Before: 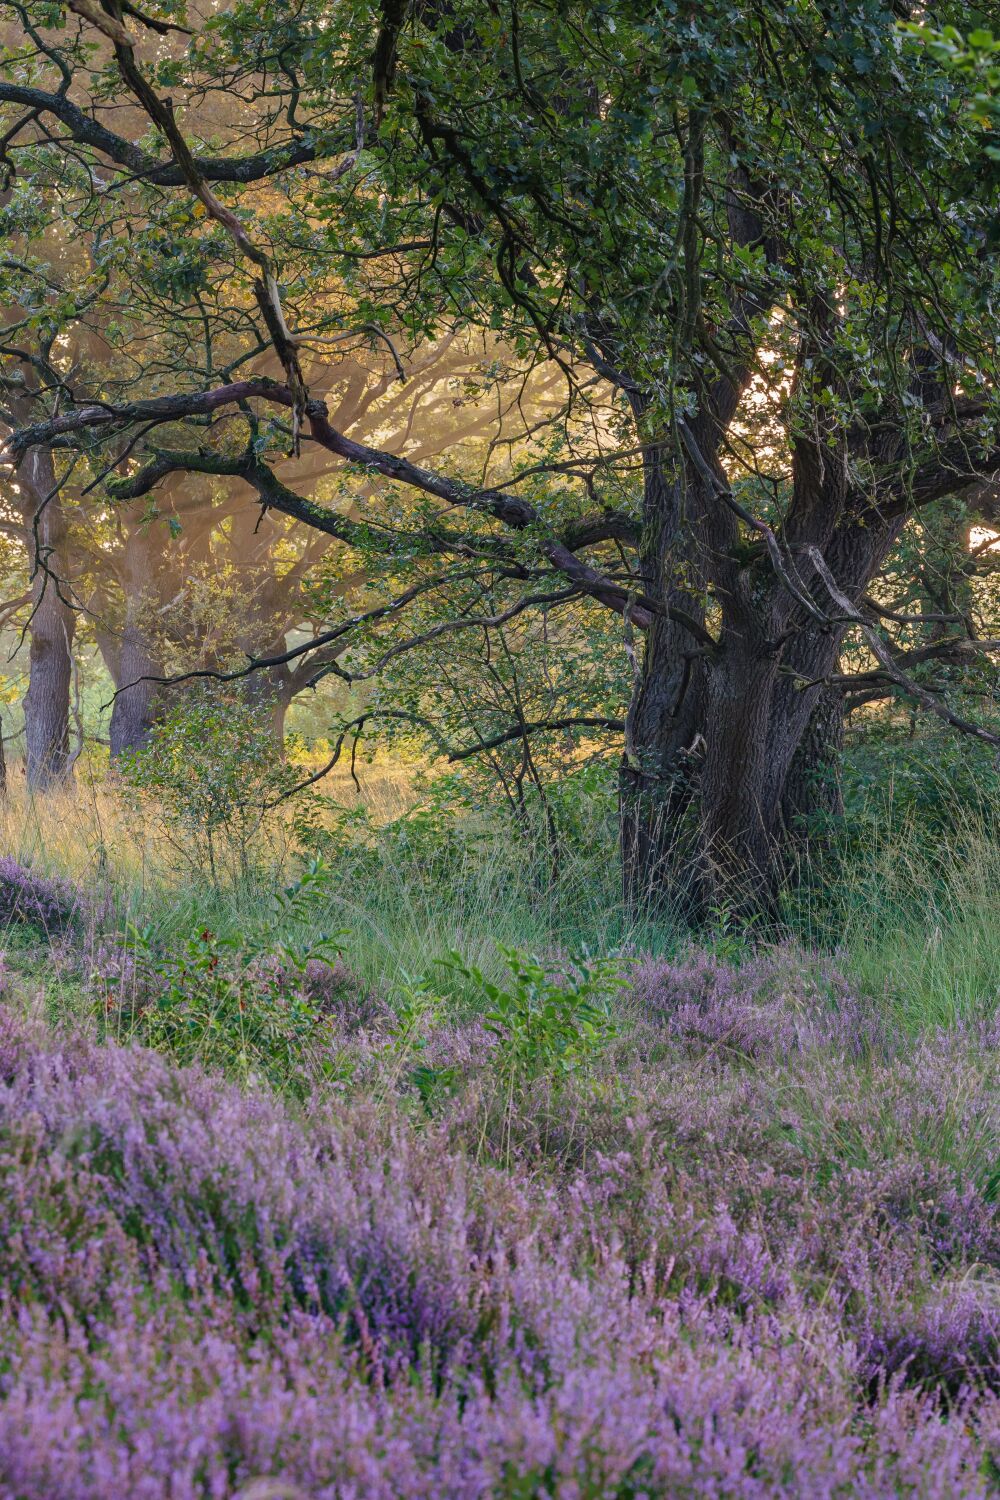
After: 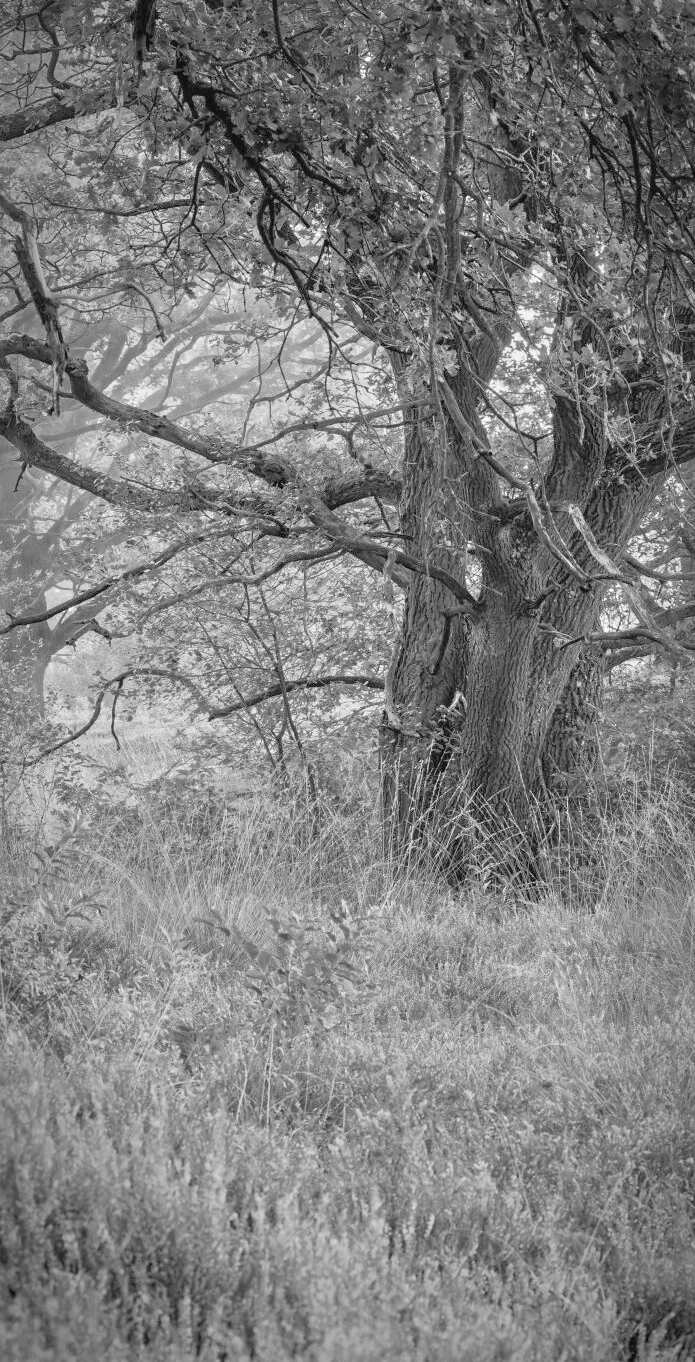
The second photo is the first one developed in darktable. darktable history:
crop and rotate: left 24.034%, top 2.838%, right 6.406%, bottom 6.299%
rgb curve: curves: ch0 [(0, 0) (0.072, 0.166) (0.217, 0.293) (0.414, 0.42) (1, 1)], compensate middle gray true, preserve colors basic power
tone equalizer: -7 EV 0.15 EV, -6 EV 0.6 EV, -5 EV 1.15 EV, -4 EV 1.33 EV, -3 EV 1.15 EV, -2 EV 0.6 EV, -1 EV 0.15 EV, mask exposure compensation -0.5 EV
tone curve: curves: ch0 [(0, 0) (0.003, 0.012) (0.011, 0.015) (0.025, 0.023) (0.044, 0.036) (0.069, 0.047) (0.1, 0.062) (0.136, 0.1) (0.177, 0.15) (0.224, 0.219) (0.277, 0.3) (0.335, 0.401) (0.399, 0.49) (0.468, 0.569) (0.543, 0.641) (0.623, 0.73) (0.709, 0.806) (0.801, 0.88) (0.898, 0.939) (1, 1)], preserve colors none
monochrome: a 14.95, b -89.96
vignetting: automatic ratio true
color zones: curves: ch0 [(0, 0.363) (0.128, 0.373) (0.25, 0.5) (0.402, 0.407) (0.521, 0.525) (0.63, 0.559) (0.729, 0.662) (0.867, 0.471)]; ch1 [(0, 0.515) (0.136, 0.618) (0.25, 0.5) (0.378, 0) (0.516, 0) (0.622, 0.593) (0.737, 0.819) (0.87, 0.593)]; ch2 [(0, 0.529) (0.128, 0.471) (0.282, 0.451) (0.386, 0.662) (0.516, 0.525) (0.633, 0.554) (0.75, 0.62) (0.875, 0.441)]
